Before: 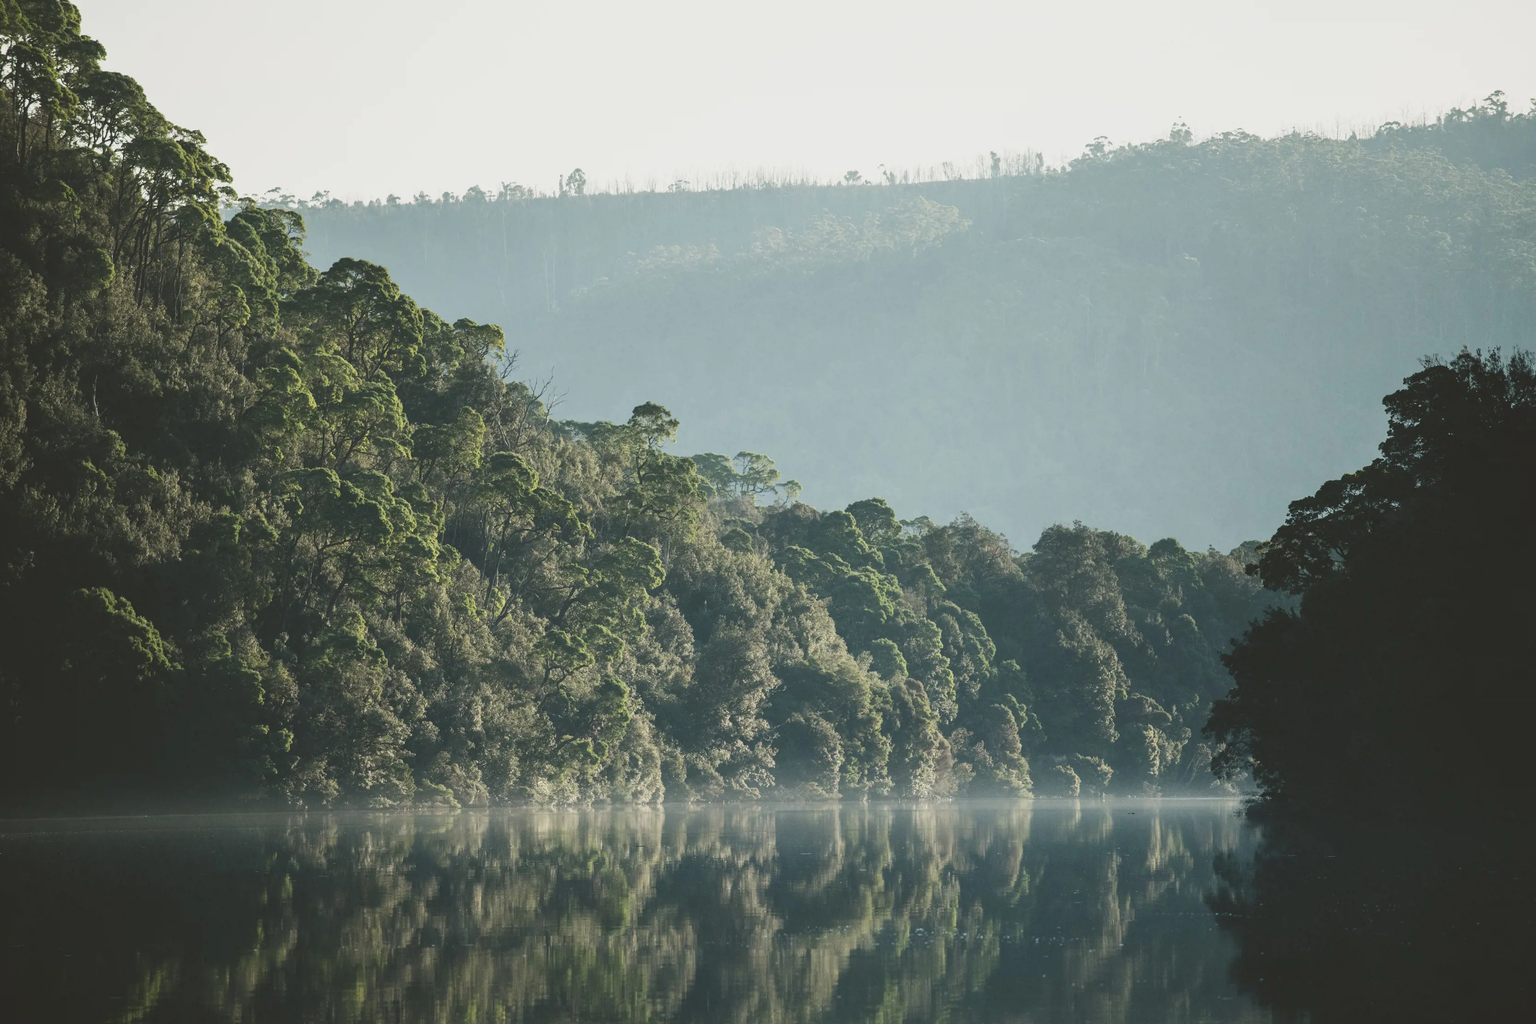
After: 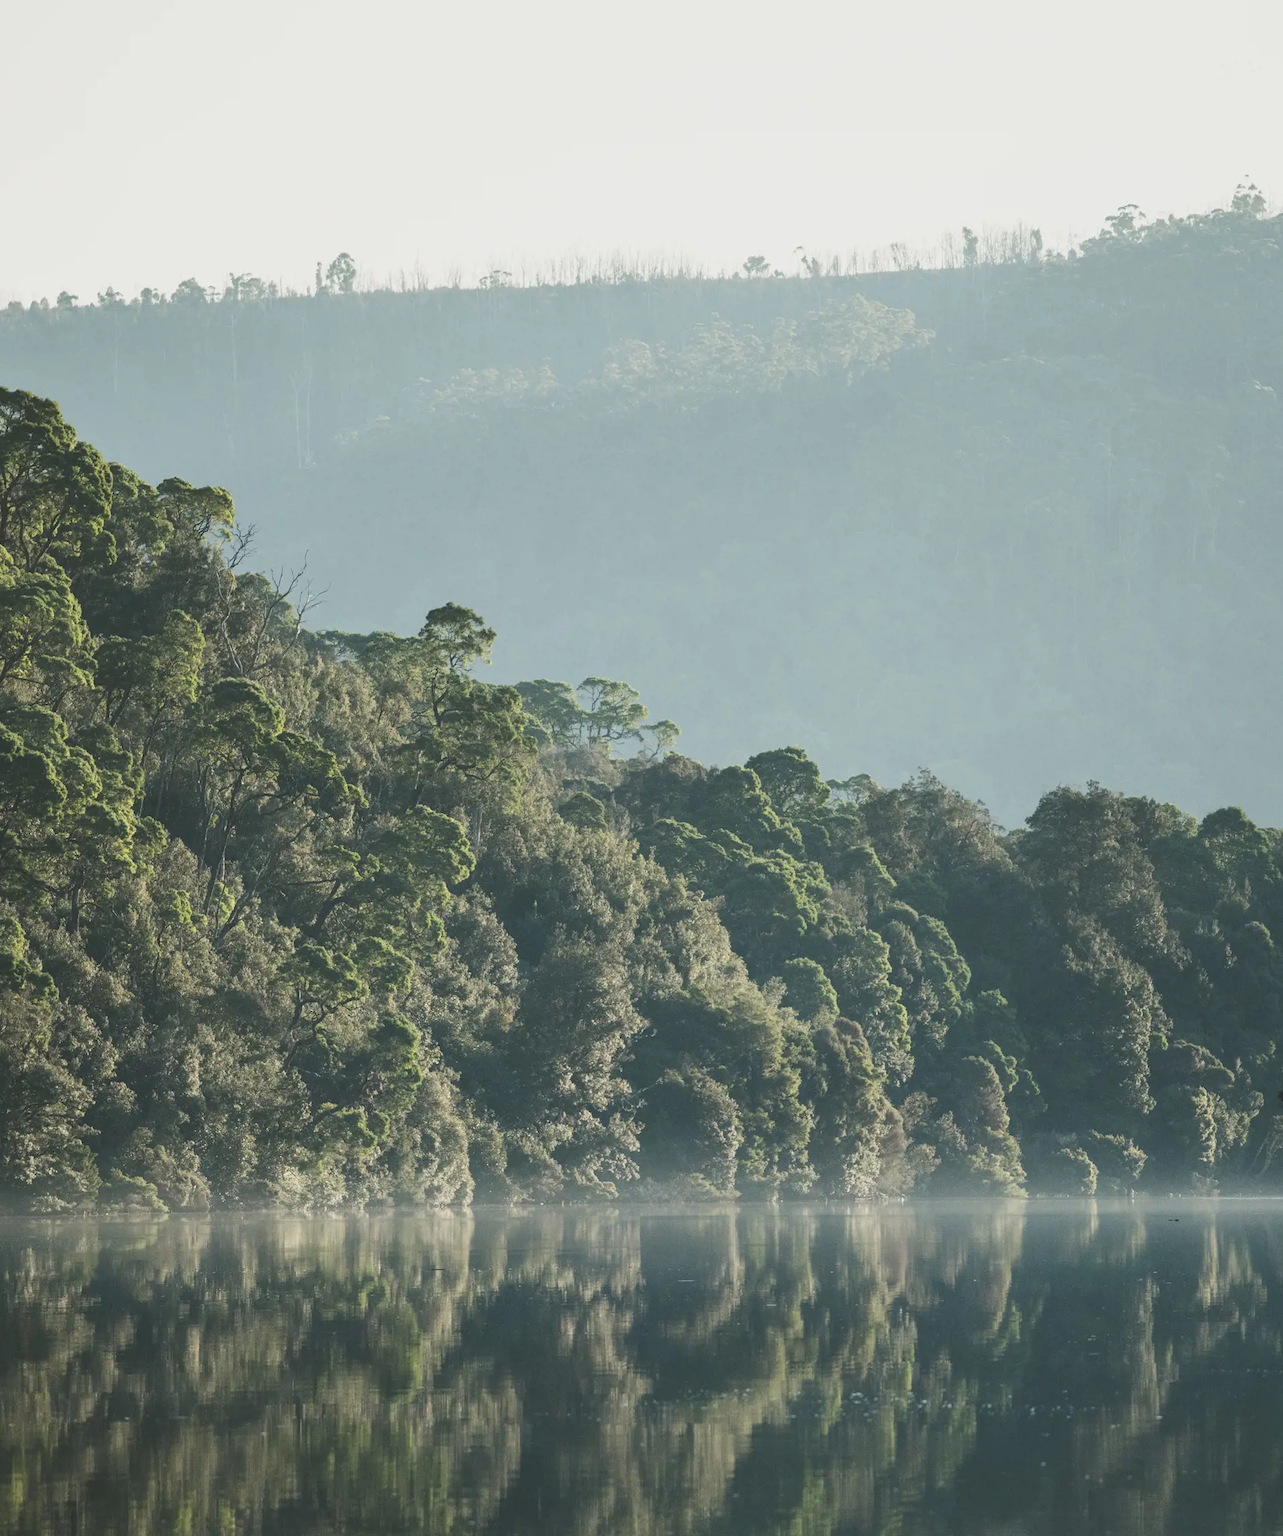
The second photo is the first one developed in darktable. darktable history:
crop and rotate: left 22.706%, right 21.555%
